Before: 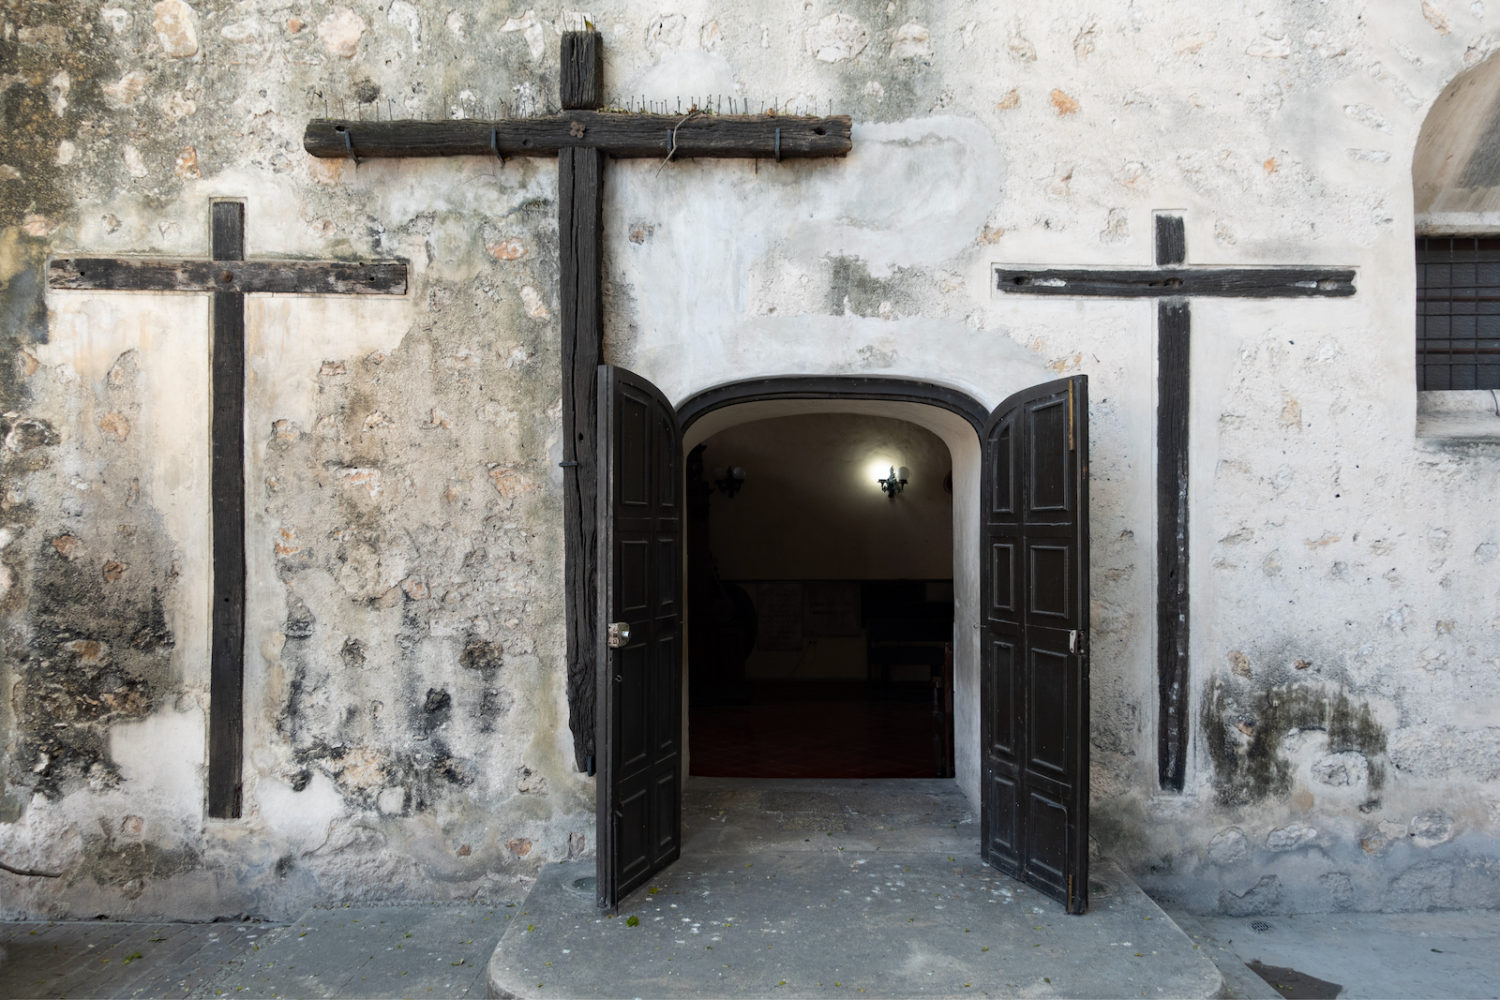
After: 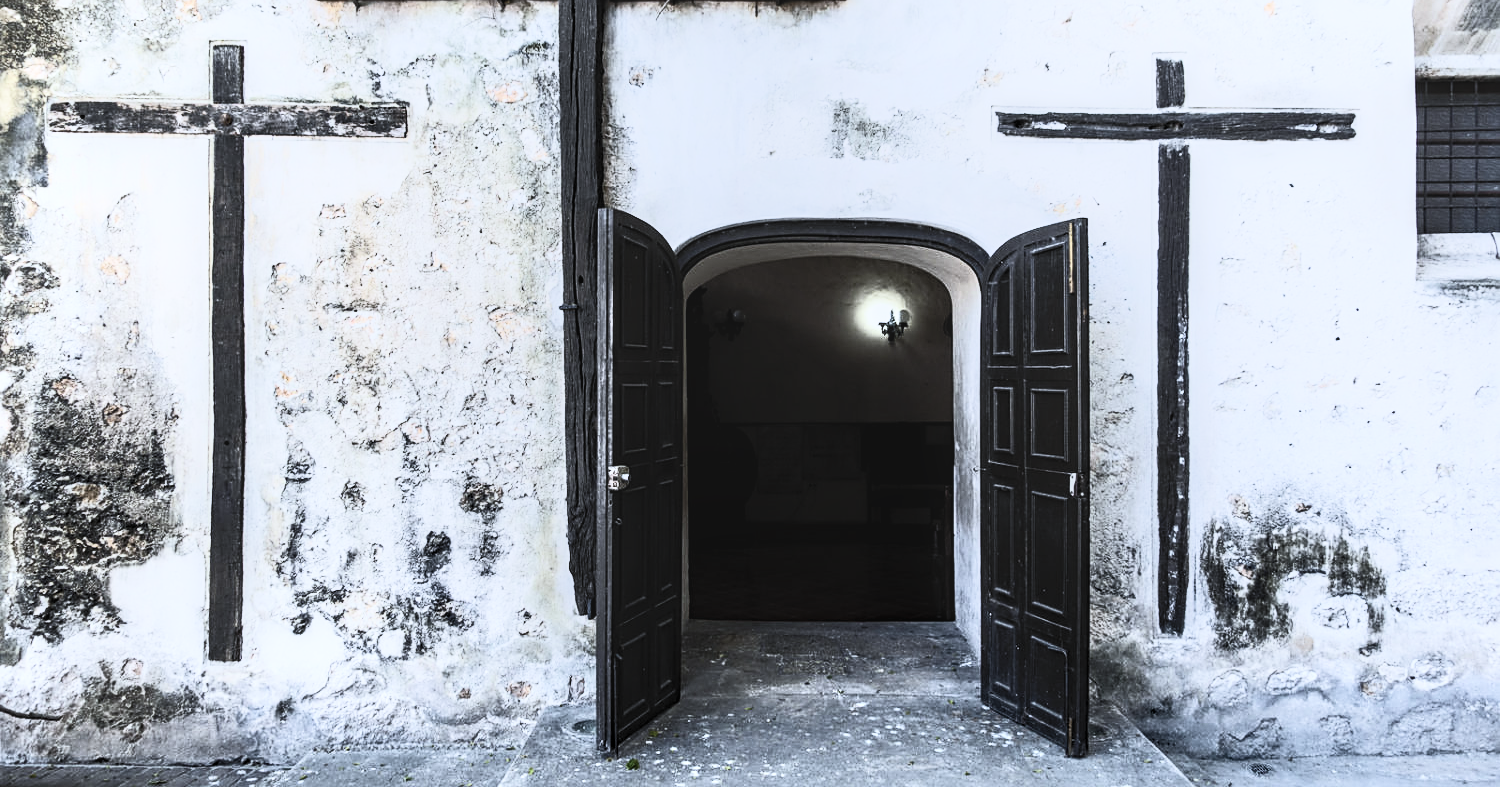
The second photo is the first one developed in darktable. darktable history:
white balance: red 0.926, green 1.003, blue 1.133
local contrast: on, module defaults
velvia: strength 27%
contrast brightness saturation: contrast 0.57, brightness 0.57, saturation -0.34
color zones: curves: ch2 [(0, 0.5) (0.143, 0.517) (0.286, 0.571) (0.429, 0.522) (0.571, 0.5) (0.714, 0.5) (0.857, 0.5) (1, 0.5)]
filmic rgb: black relative exposure -7.5 EV, white relative exposure 5 EV, hardness 3.31, contrast 1.3, contrast in shadows safe
sharpen: on, module defaults
crop and rotate: top 15.774%, bottom 5.506%
